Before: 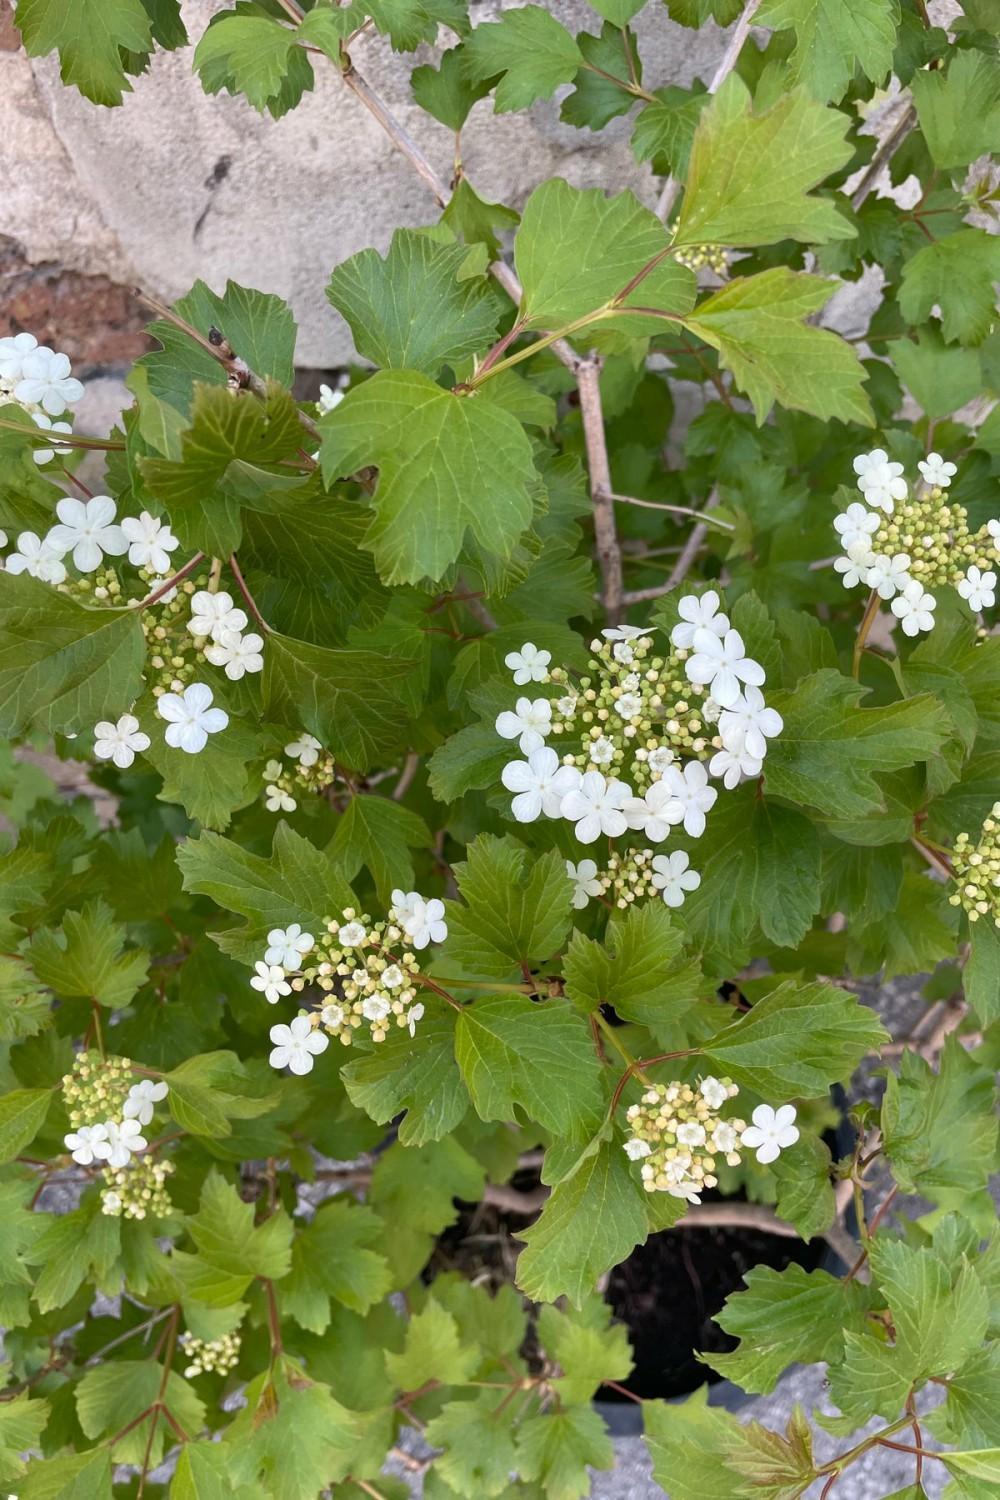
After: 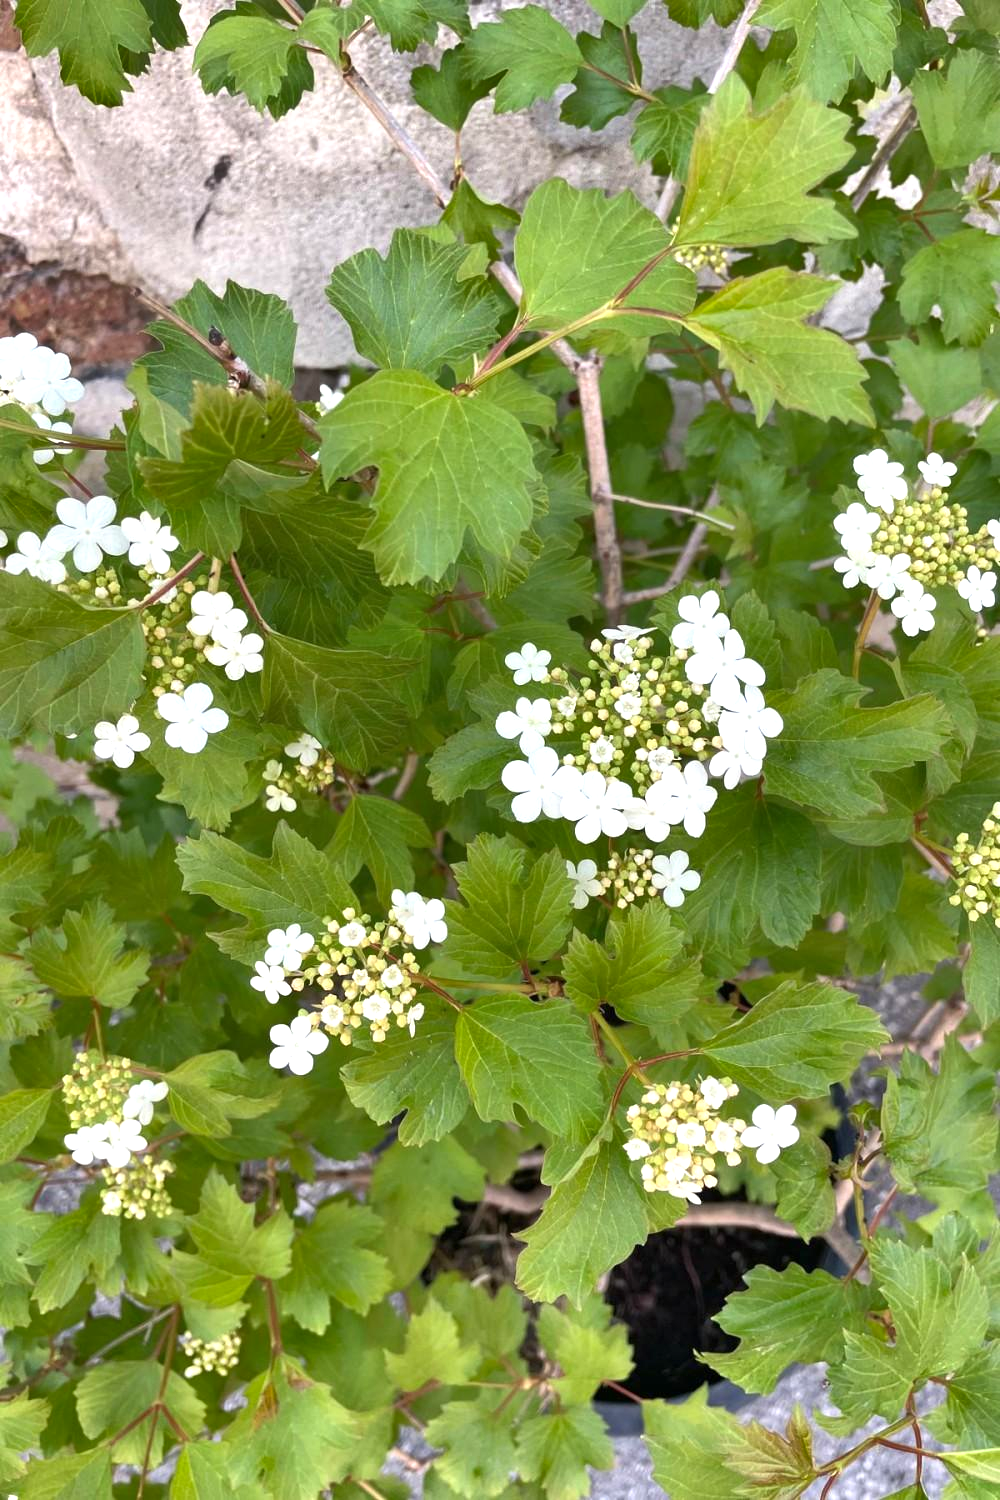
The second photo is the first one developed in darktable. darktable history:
shadows and highlights: shadows 43.68, white point adjustment -1.44, soften with gaussian
exposure: exposure 0.609 EV, compensate highlight preservation false
